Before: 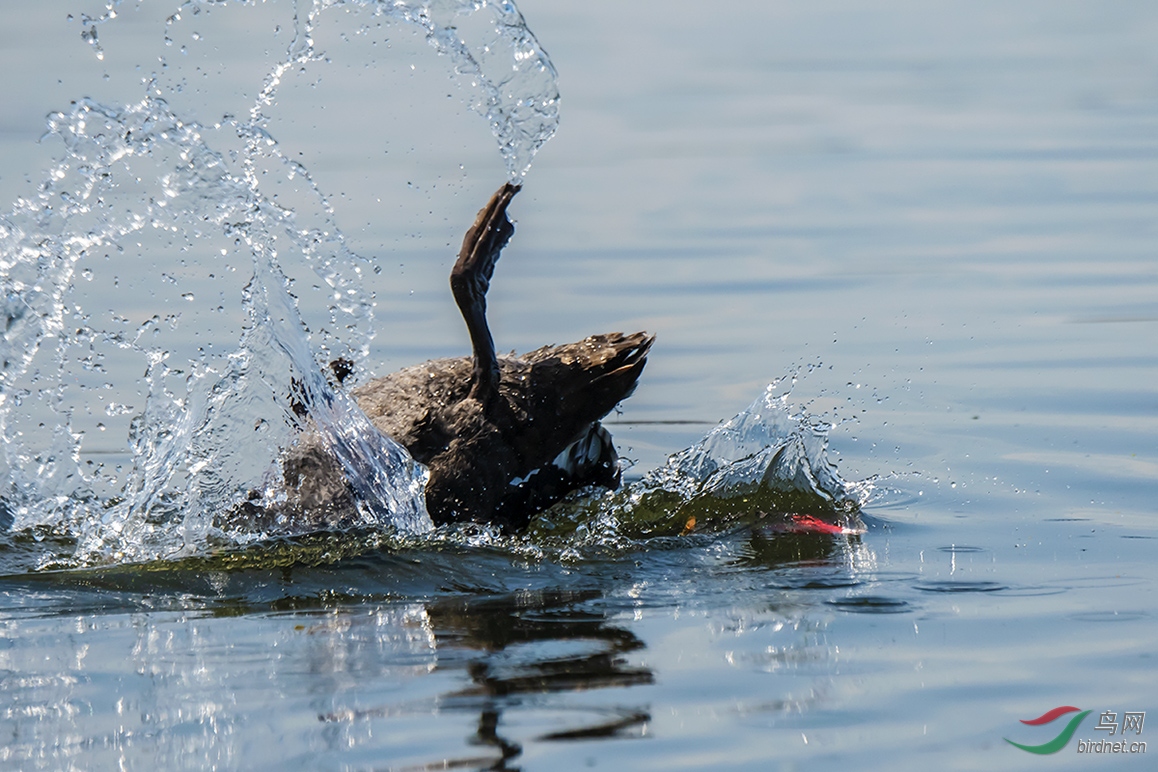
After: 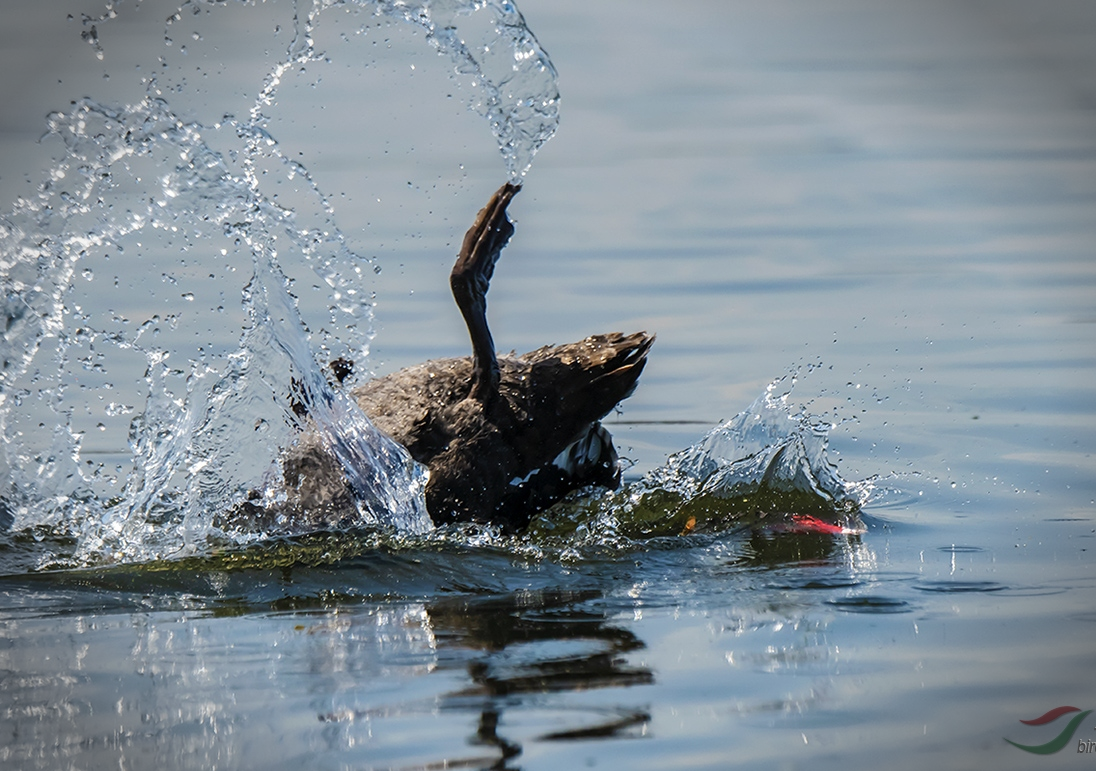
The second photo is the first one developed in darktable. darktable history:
crop and rotate: left 0%, right 5.317%
shadows and highlights: shadows 5.94, highlights color adjustment 73.47%, soften with gaussian
vignetting: fall-off start 91.04%, fall-off radius 38.97%, brightness -0.575, width/height ratio 1.212, shape 1.29
